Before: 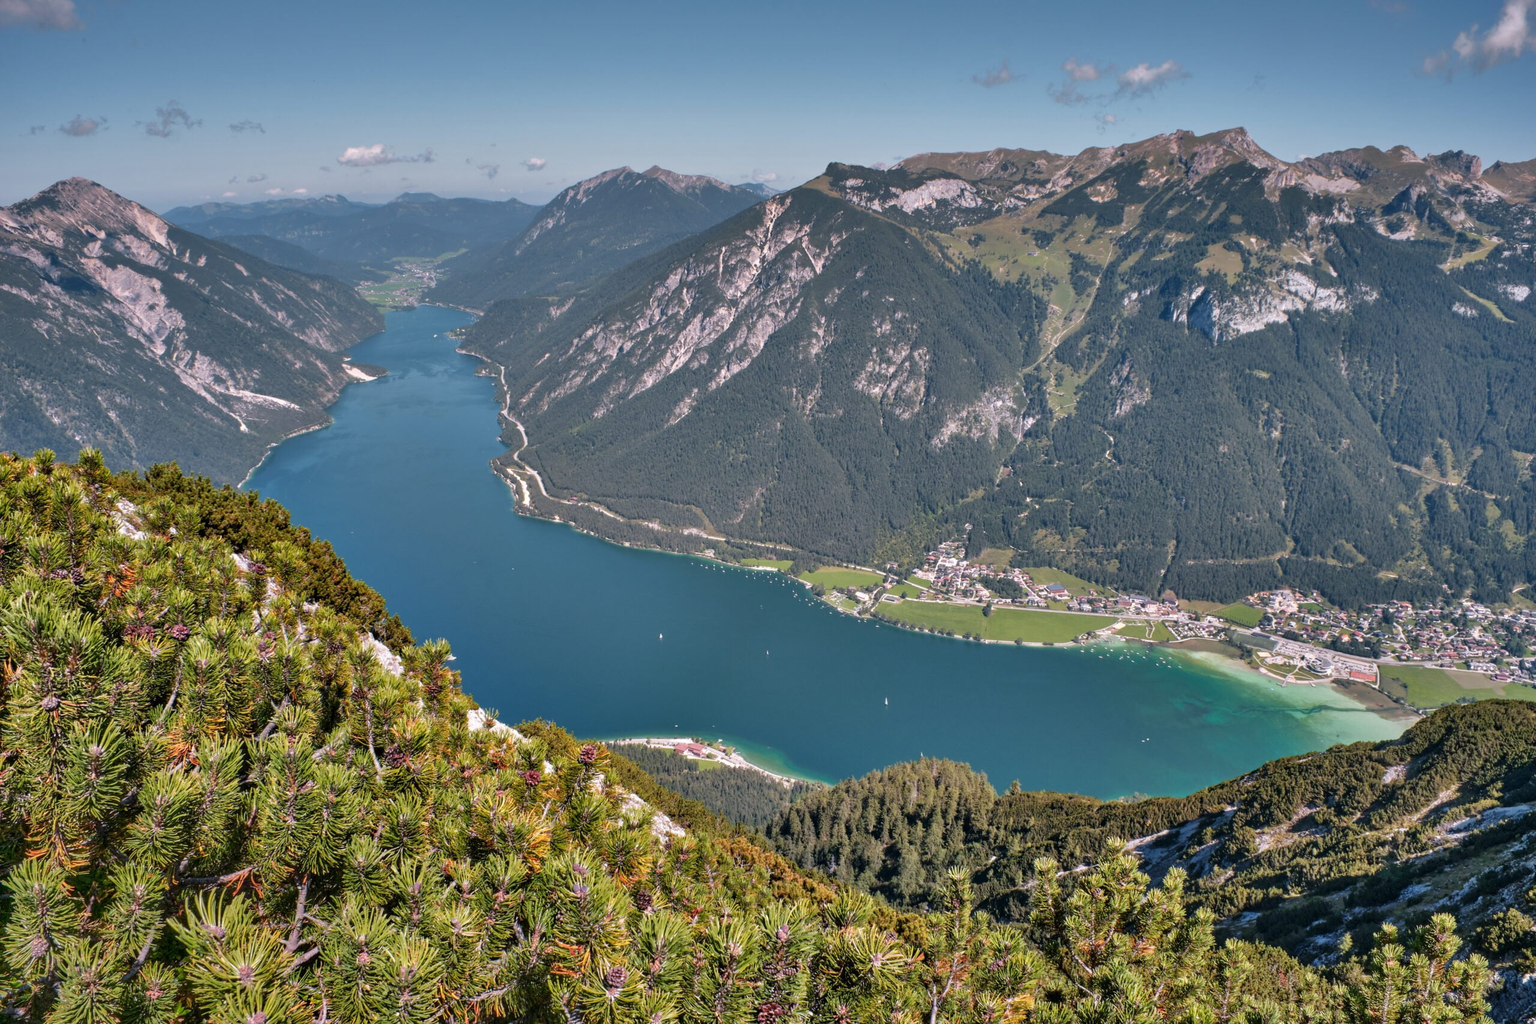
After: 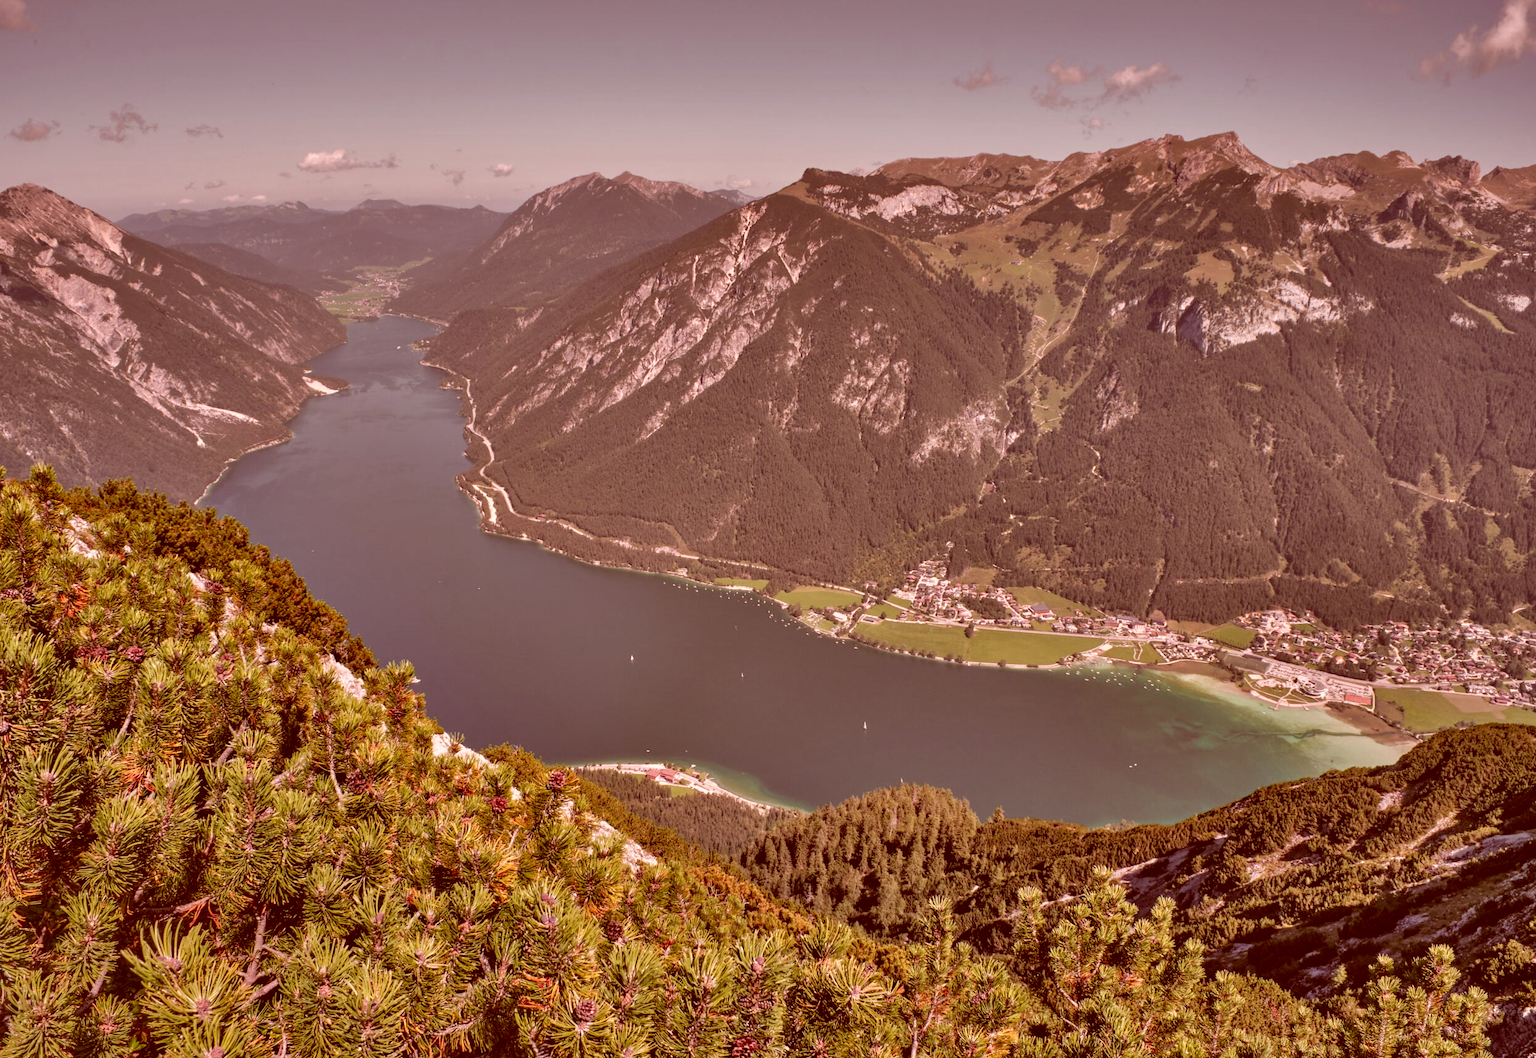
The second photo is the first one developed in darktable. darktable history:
color correction: highlights a* 9.28, highlights b* 8.57, shadows a* 39.86, shadows b* 39.85, saturation 0.82
crop and rotate: left 3.266%
